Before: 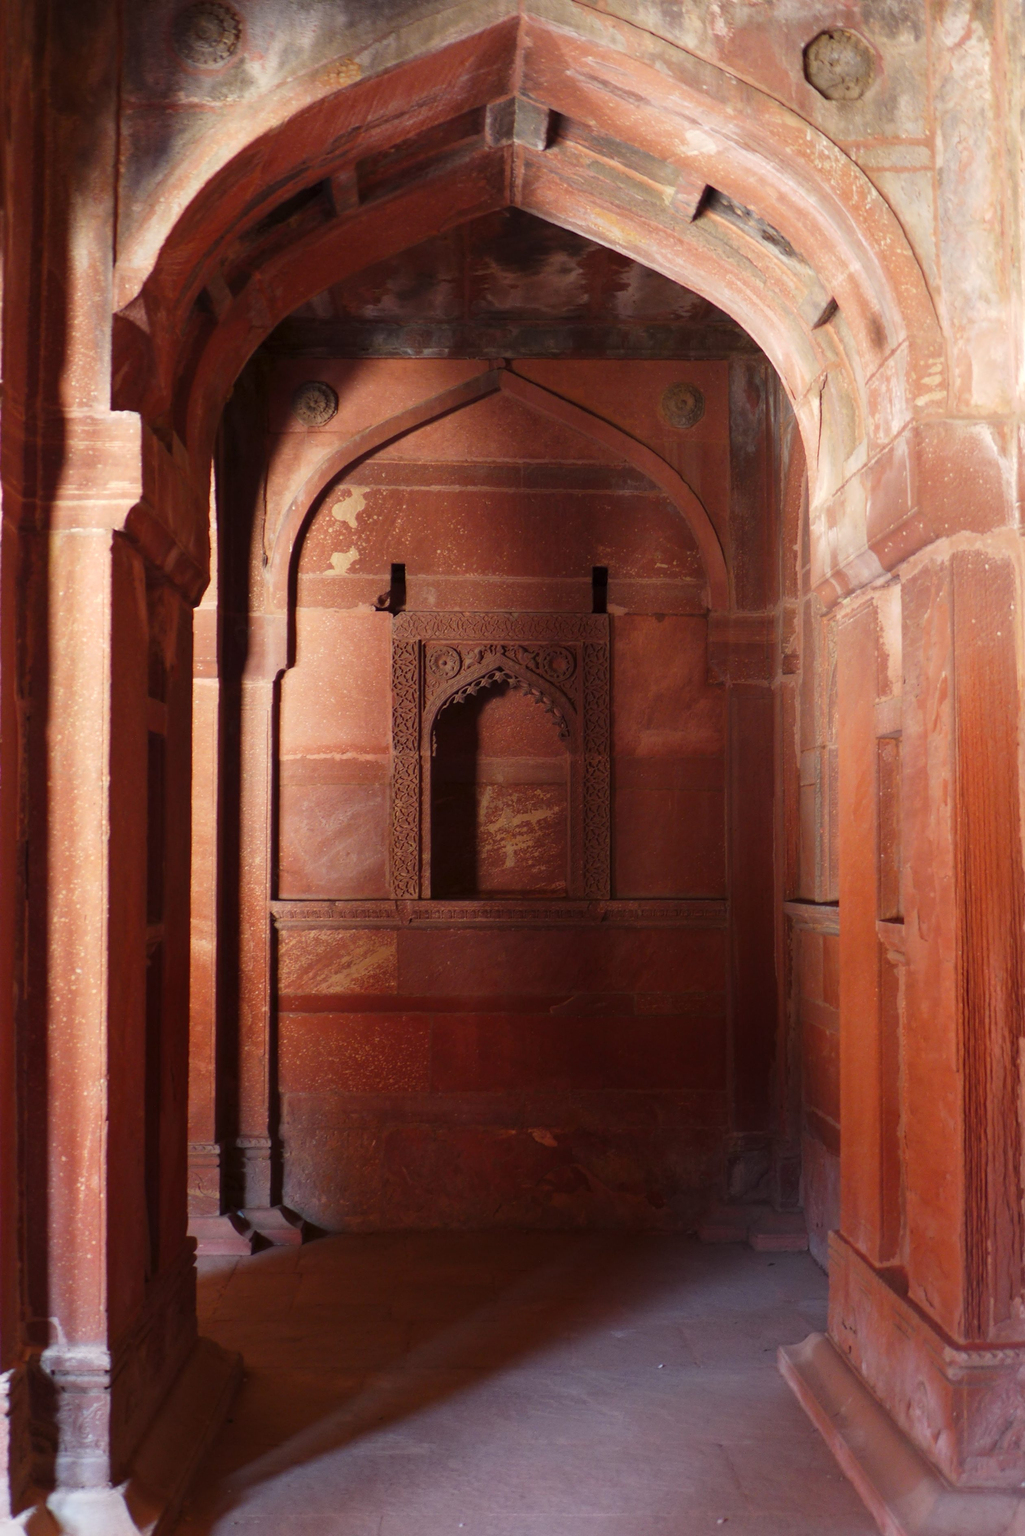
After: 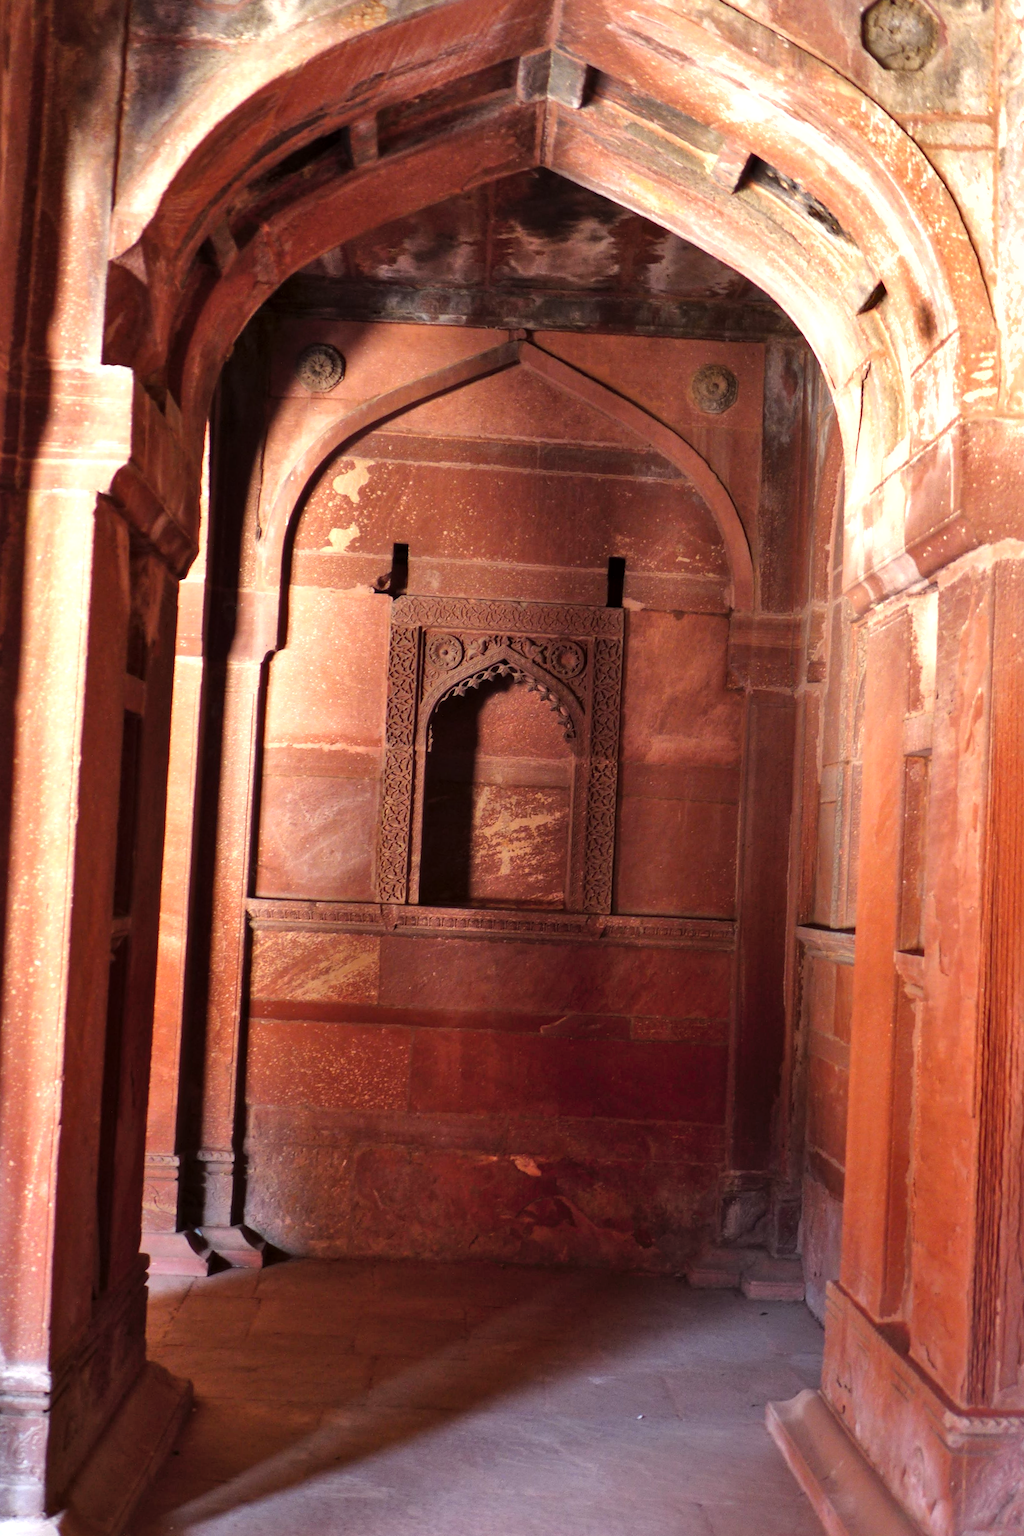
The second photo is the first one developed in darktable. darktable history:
tone equalizer: -8 EV -0.733 EV, -7 EV -0.686 EV, -6 EV -0.583 EV, -5 EV -0.4 EV, -3 EV 0.403 EV, -2 EV 0.6 EV, -1 EV 0.694 EV, +0 EV 0.721 EV
shadows and highlights: shadows 59.01, soften with gaussian
crop and rotate: angle -2.82°
local contrast: mode bilateral grid, contrast 20, coarseness 51, detail 119%, midtone range 0.2
